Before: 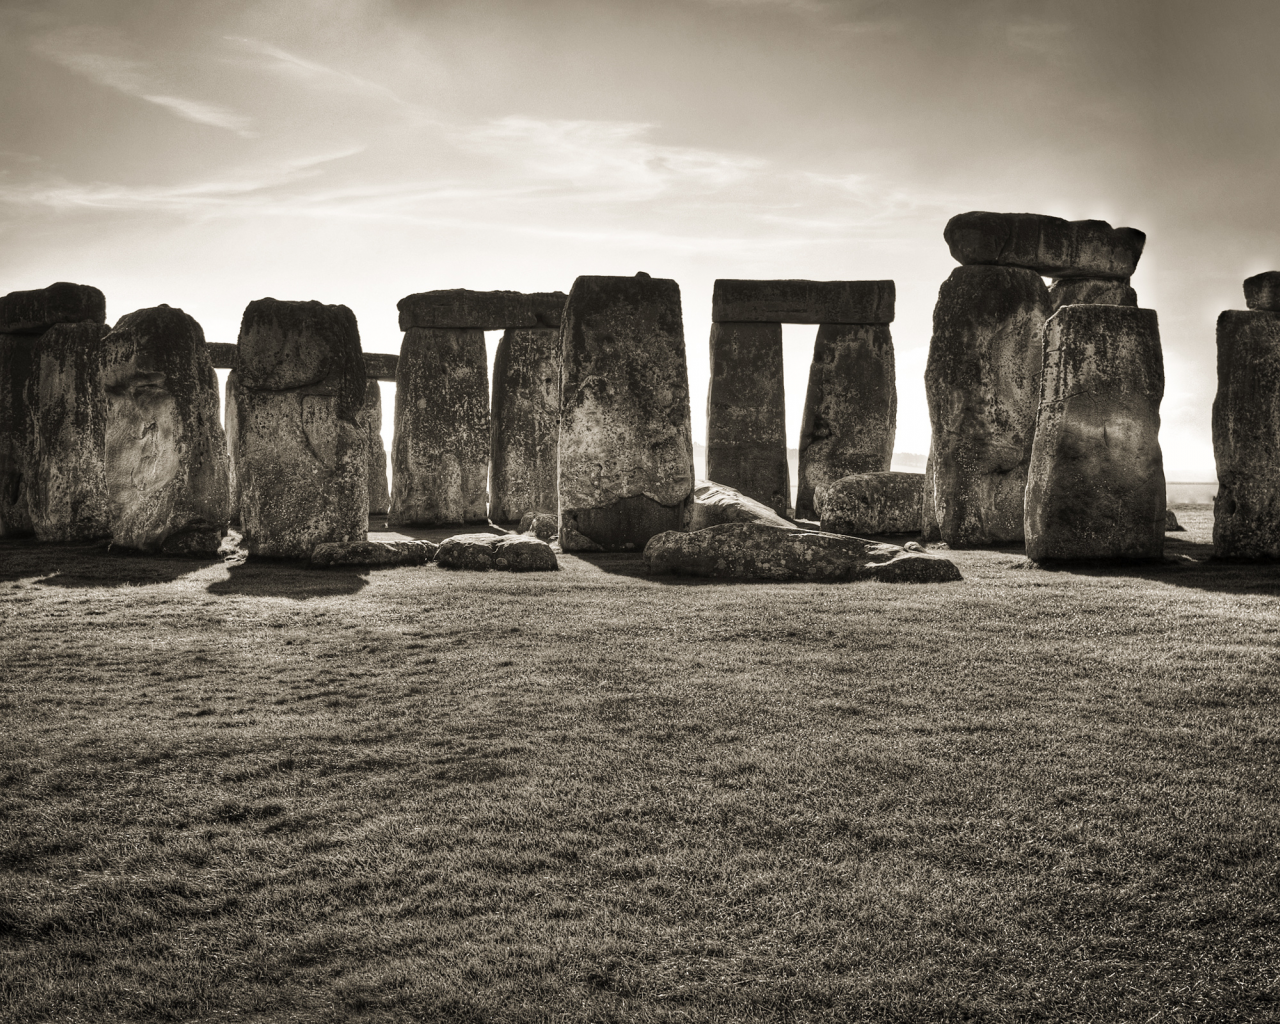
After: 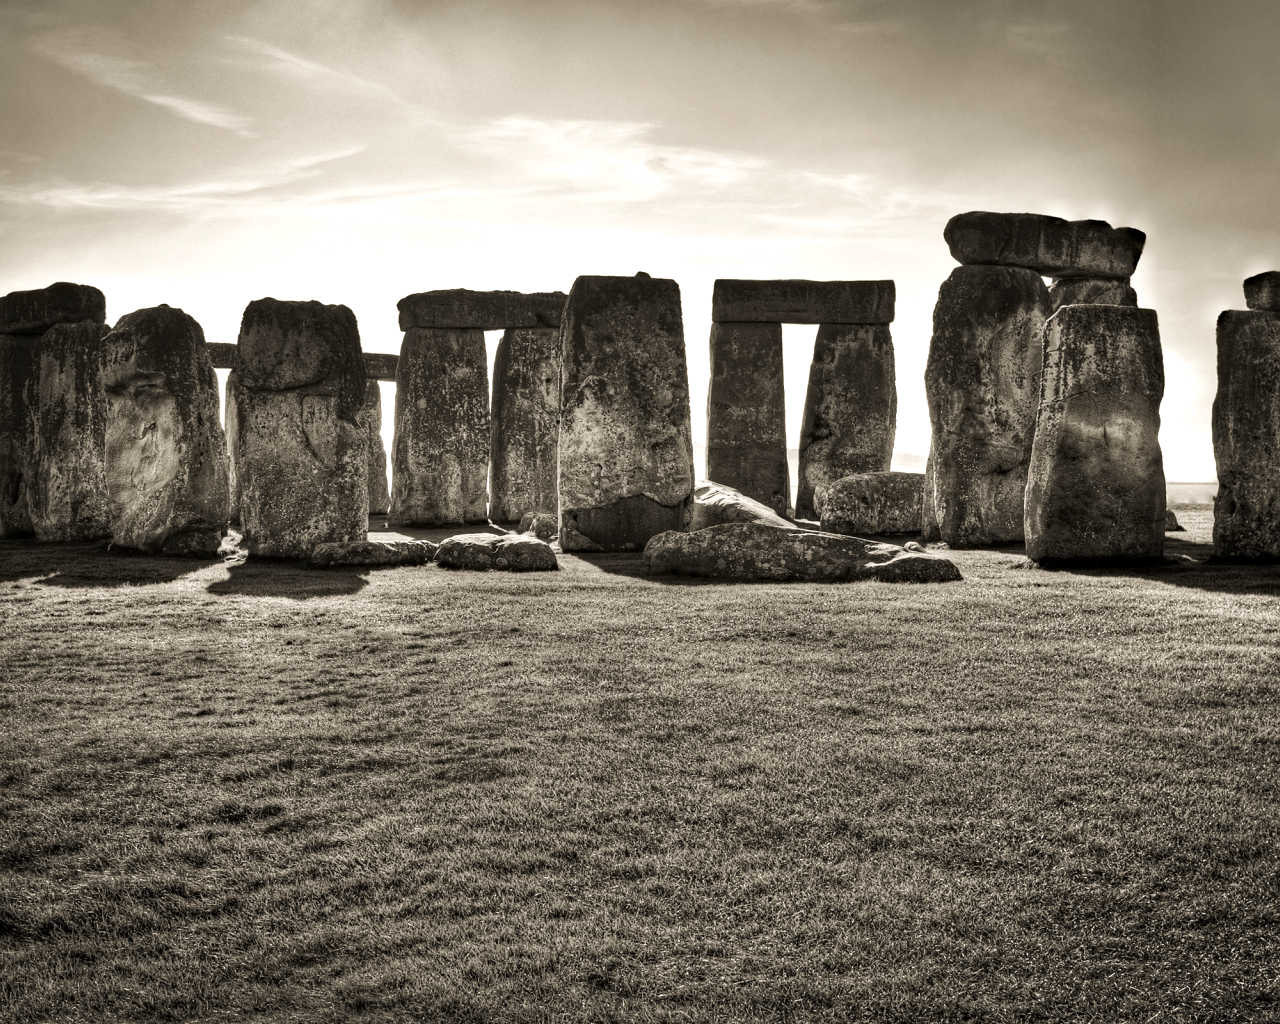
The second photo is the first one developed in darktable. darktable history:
haze removal: compatibility mode true, adaptive false
exposure: black level correction 0.002, exposure 0.296 EV, compensate exposure bias true, compensate highlight preservation false
